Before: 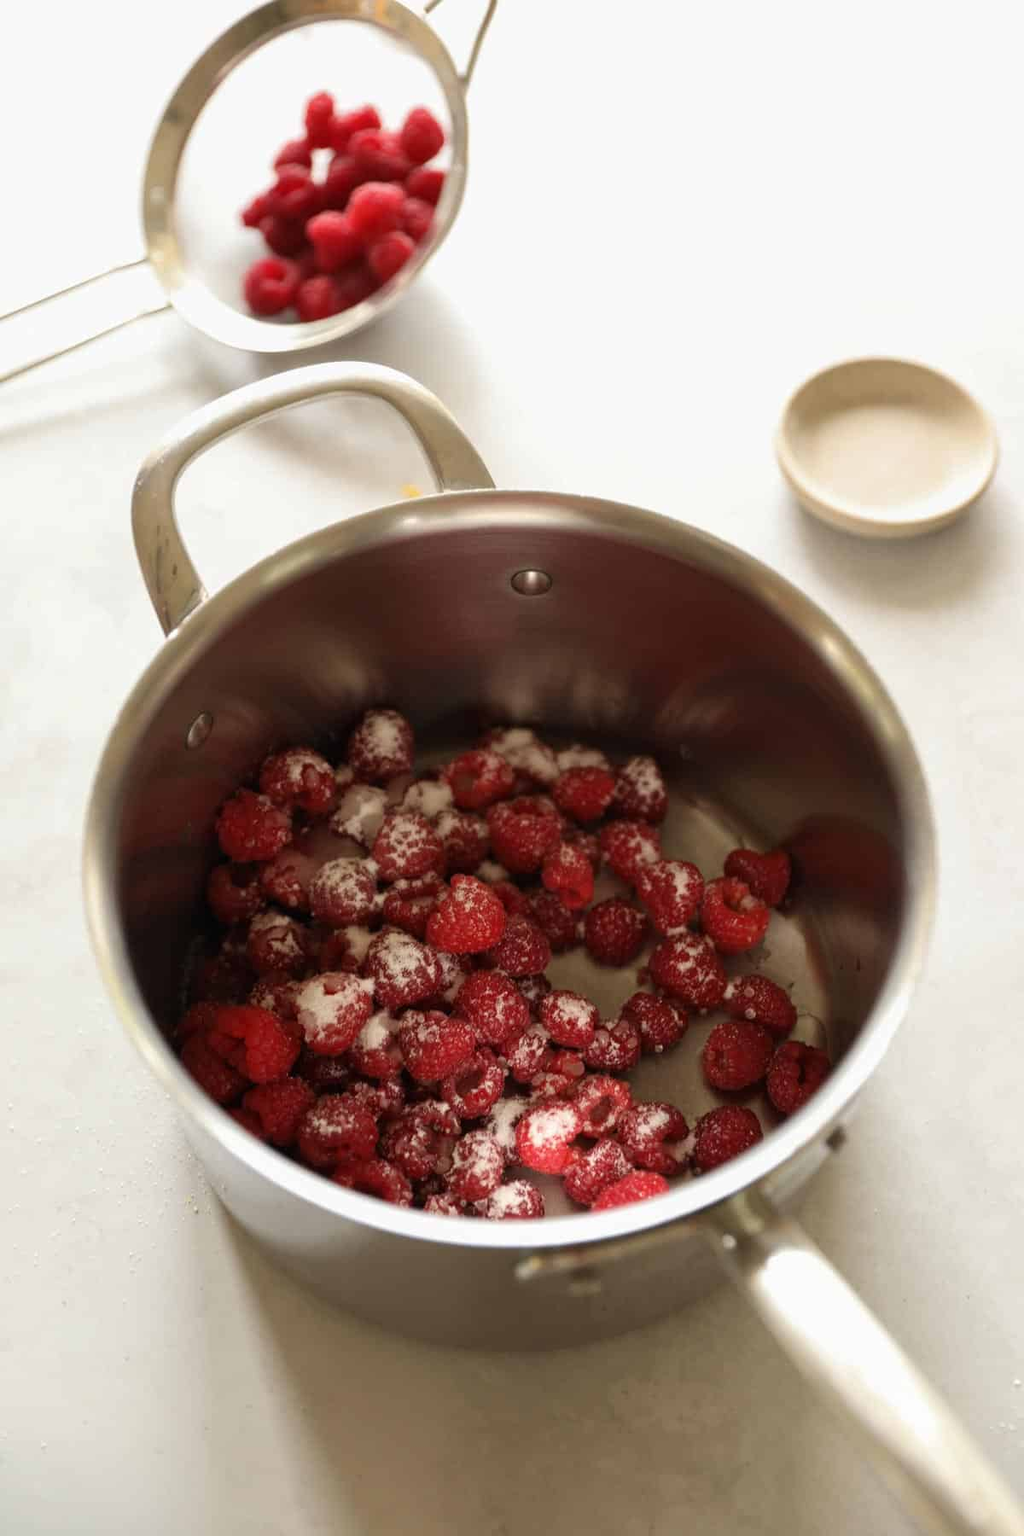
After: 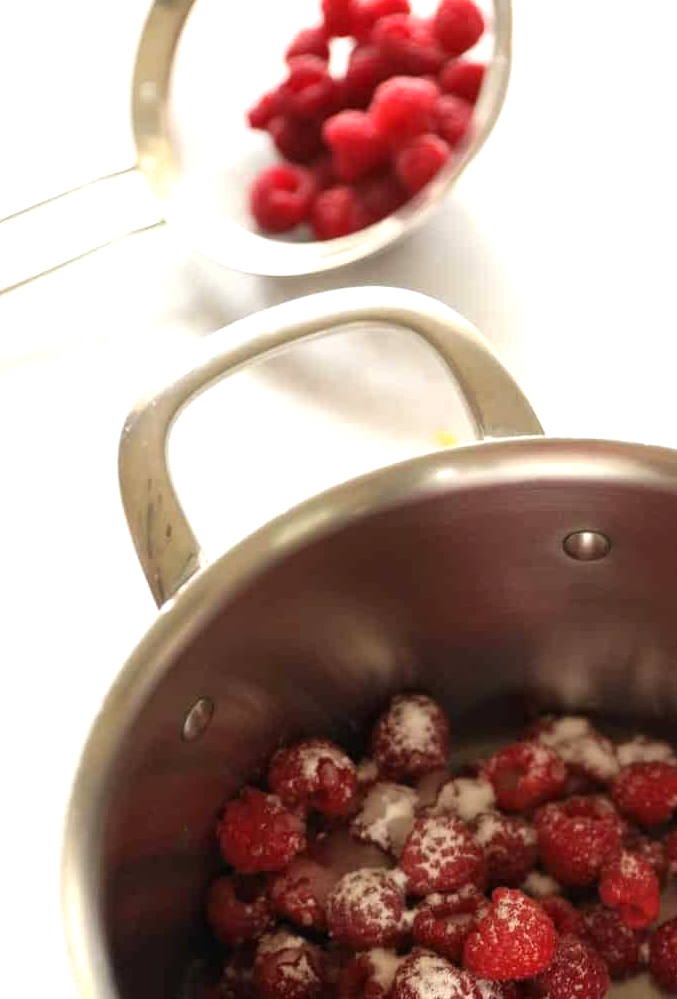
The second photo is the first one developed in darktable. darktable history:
tone equalizer: mask exposure compensation -0.492 EV
exposure: black level correction 0, exposure 0.499 EV, compensate highlight preservation false
crop and rotate: left 3.033%, top 7.652%, right 40.487%, bottom 36.83%
